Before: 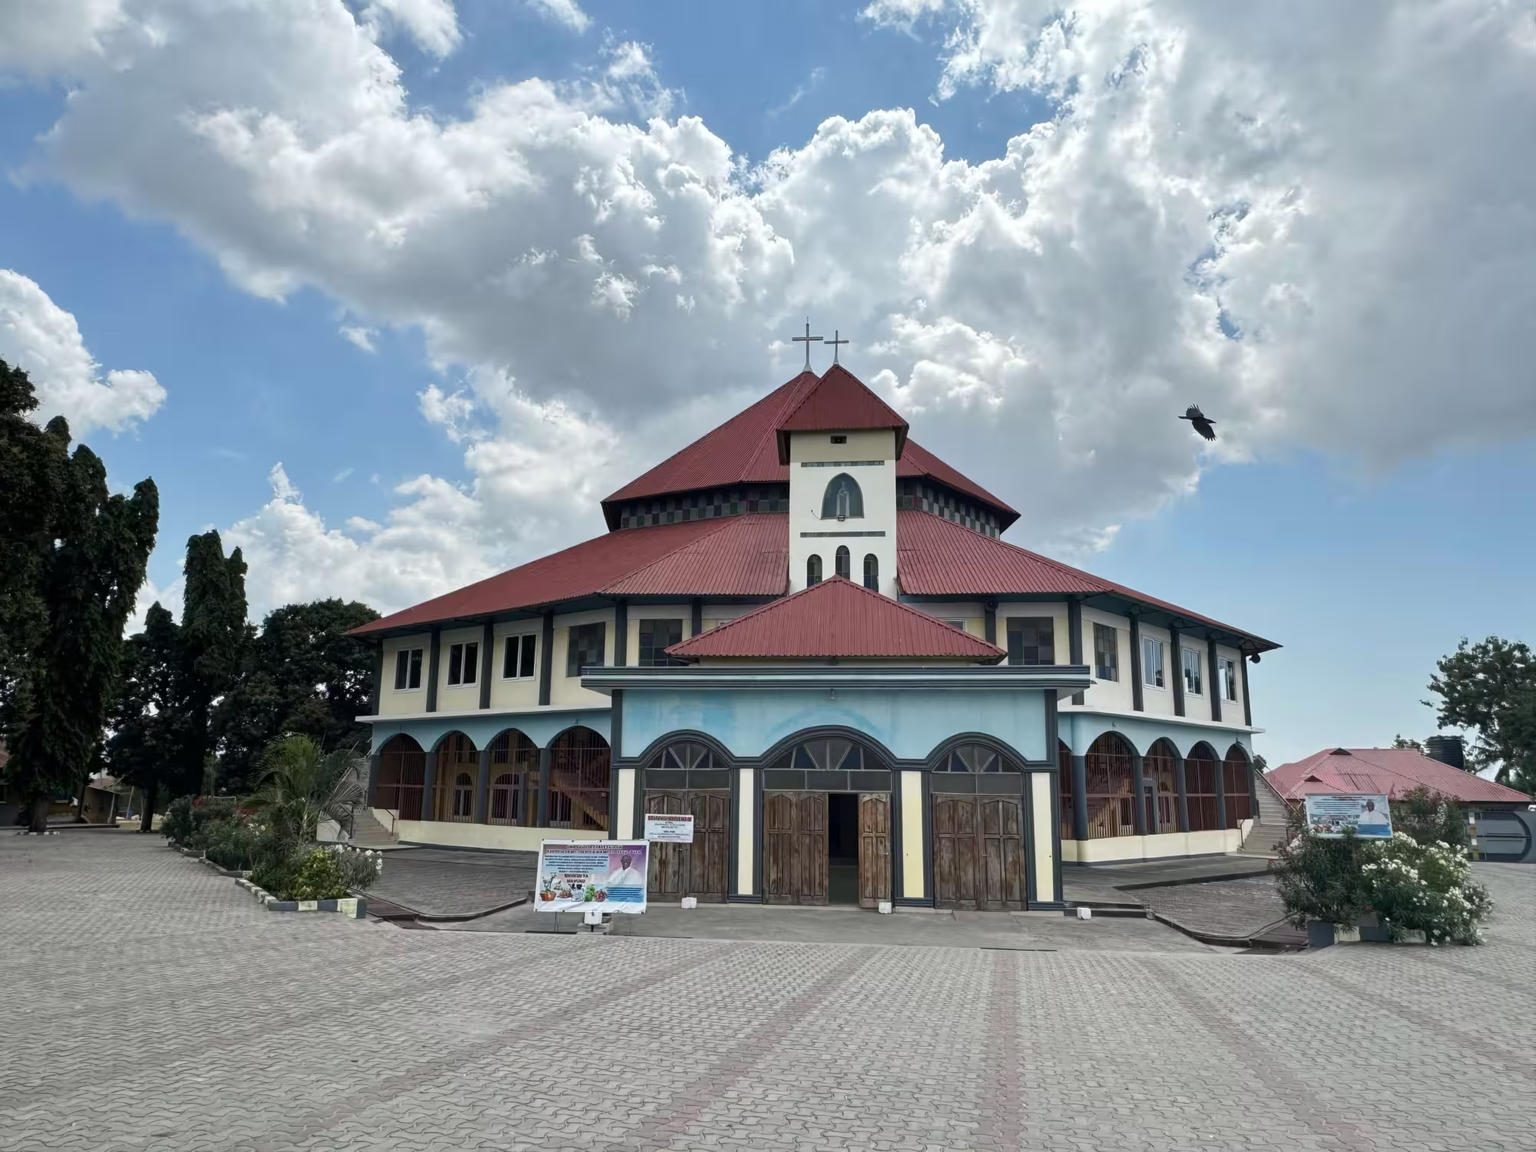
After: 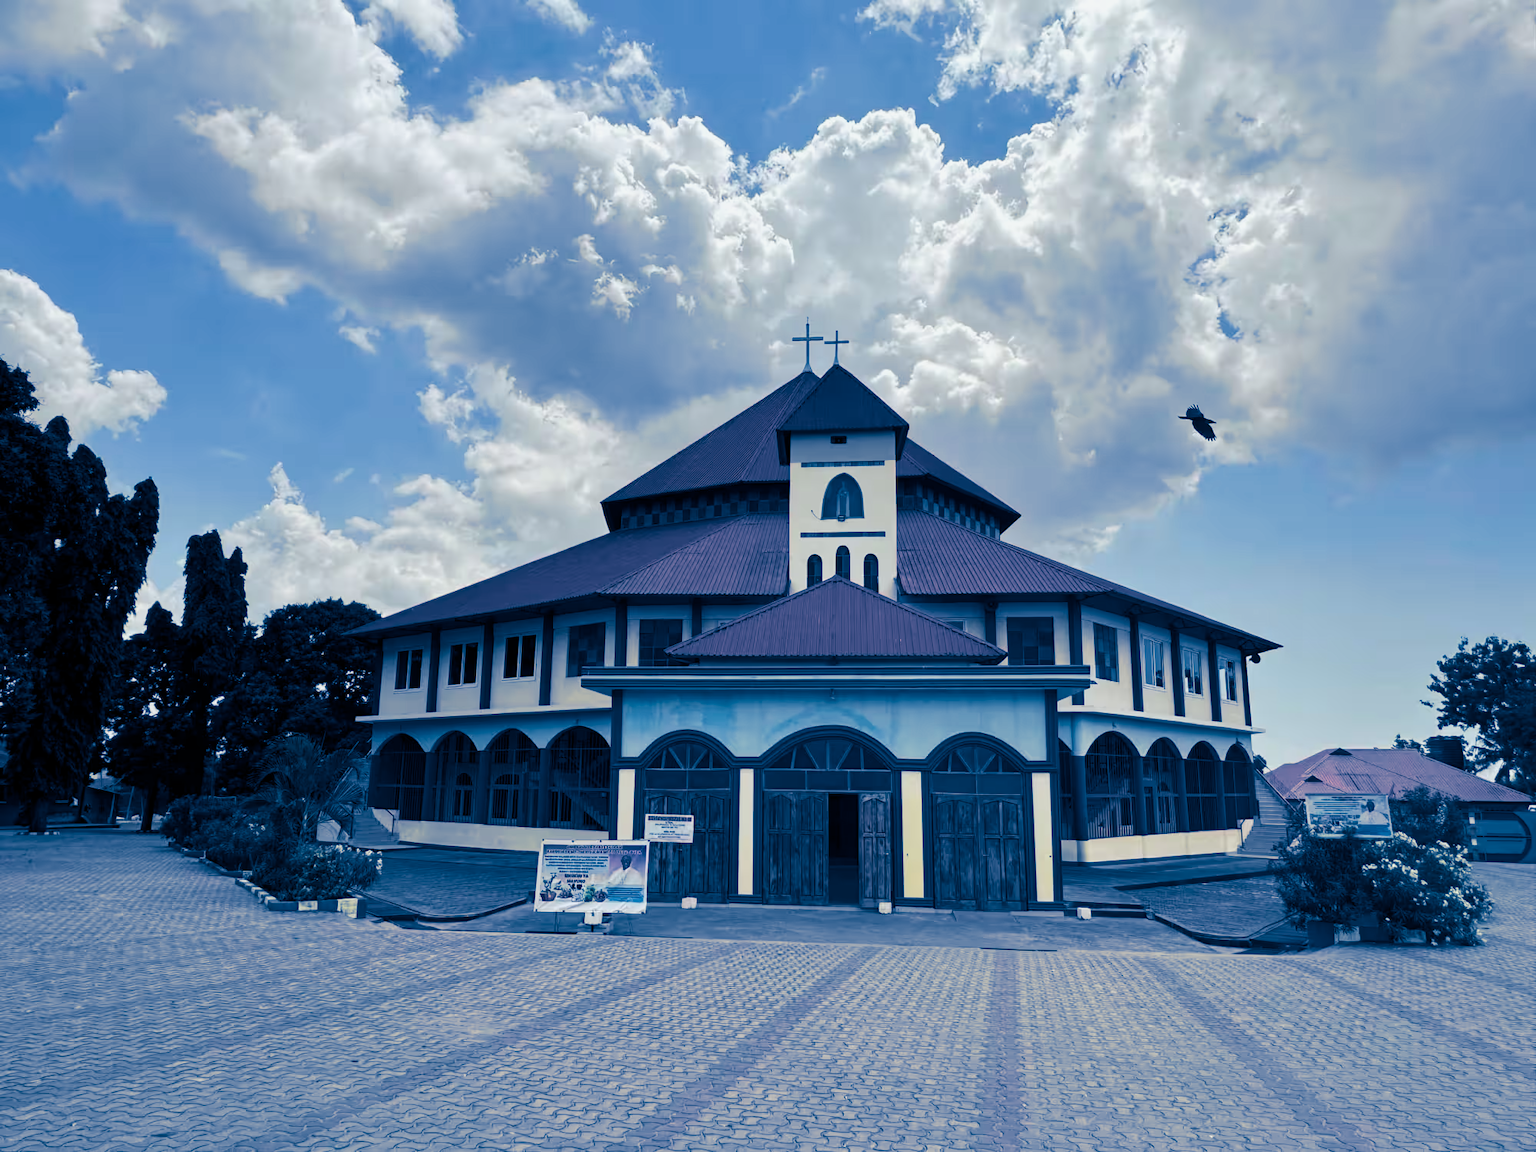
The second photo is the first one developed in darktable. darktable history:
exposure: black level correction 0.001, exposure -0.125 EV, compensate exposure bias true, compensate highlight preservation false
split-toning: shadows › hue 226.8°, shadows › saturation 1, highlights › saturation 0, balance -61.41
contrast equalizer: y [[0.5 ×6], [0.5 ×6], [0.5, 0.5, 0.501, 0.545, 0.707, 0.863], [0 ×6], [0 ×6]]
